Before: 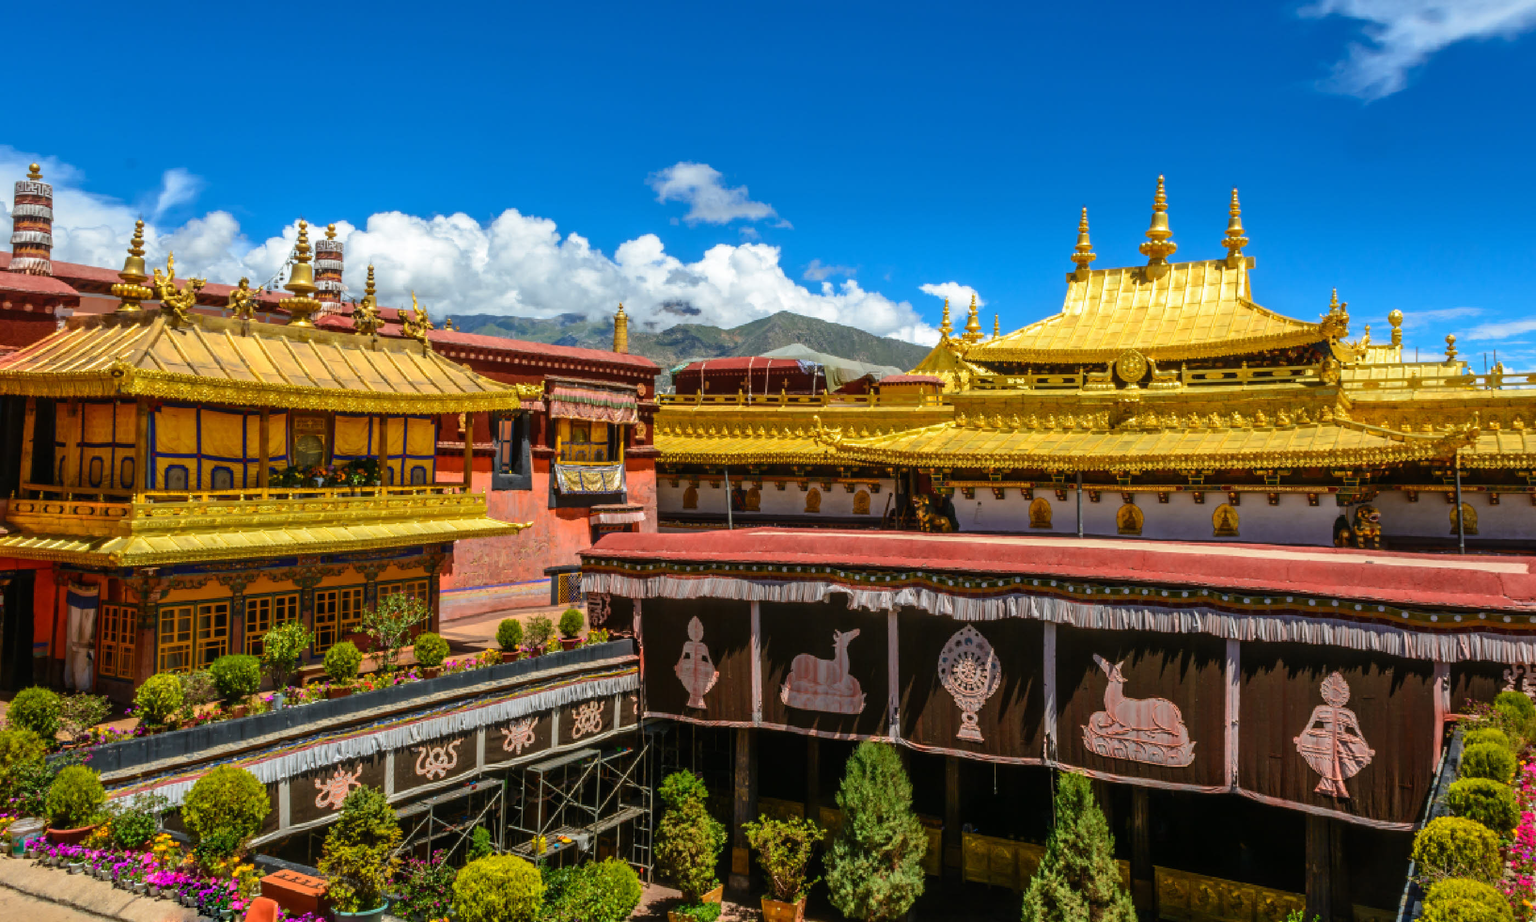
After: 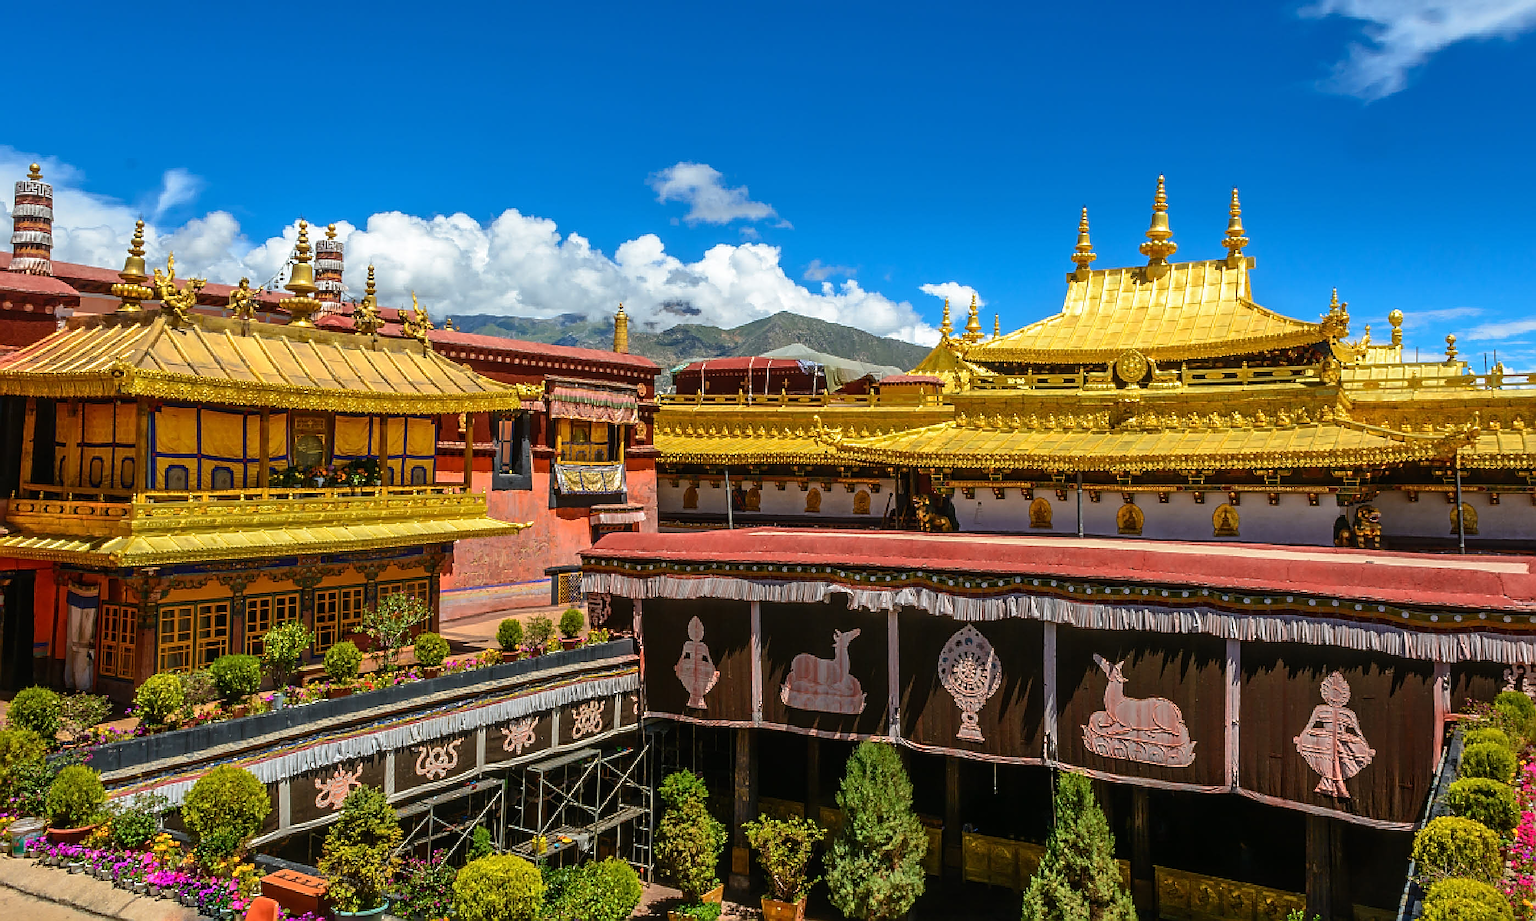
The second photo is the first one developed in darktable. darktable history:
sharpen: radius 1.682, amount 1.283
